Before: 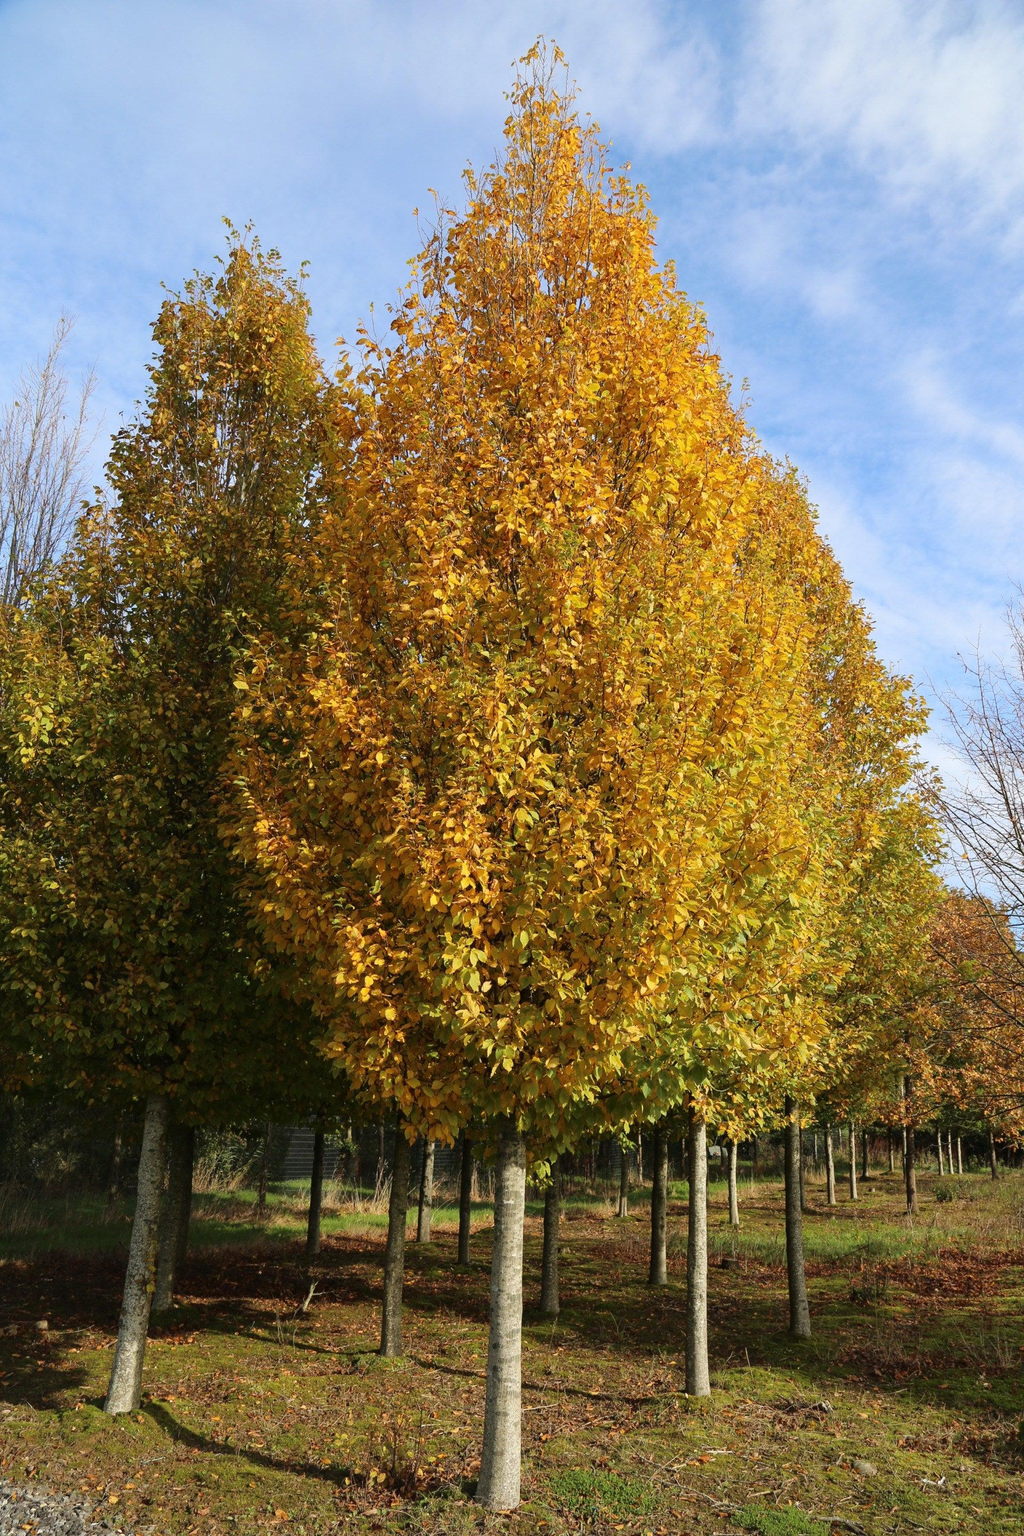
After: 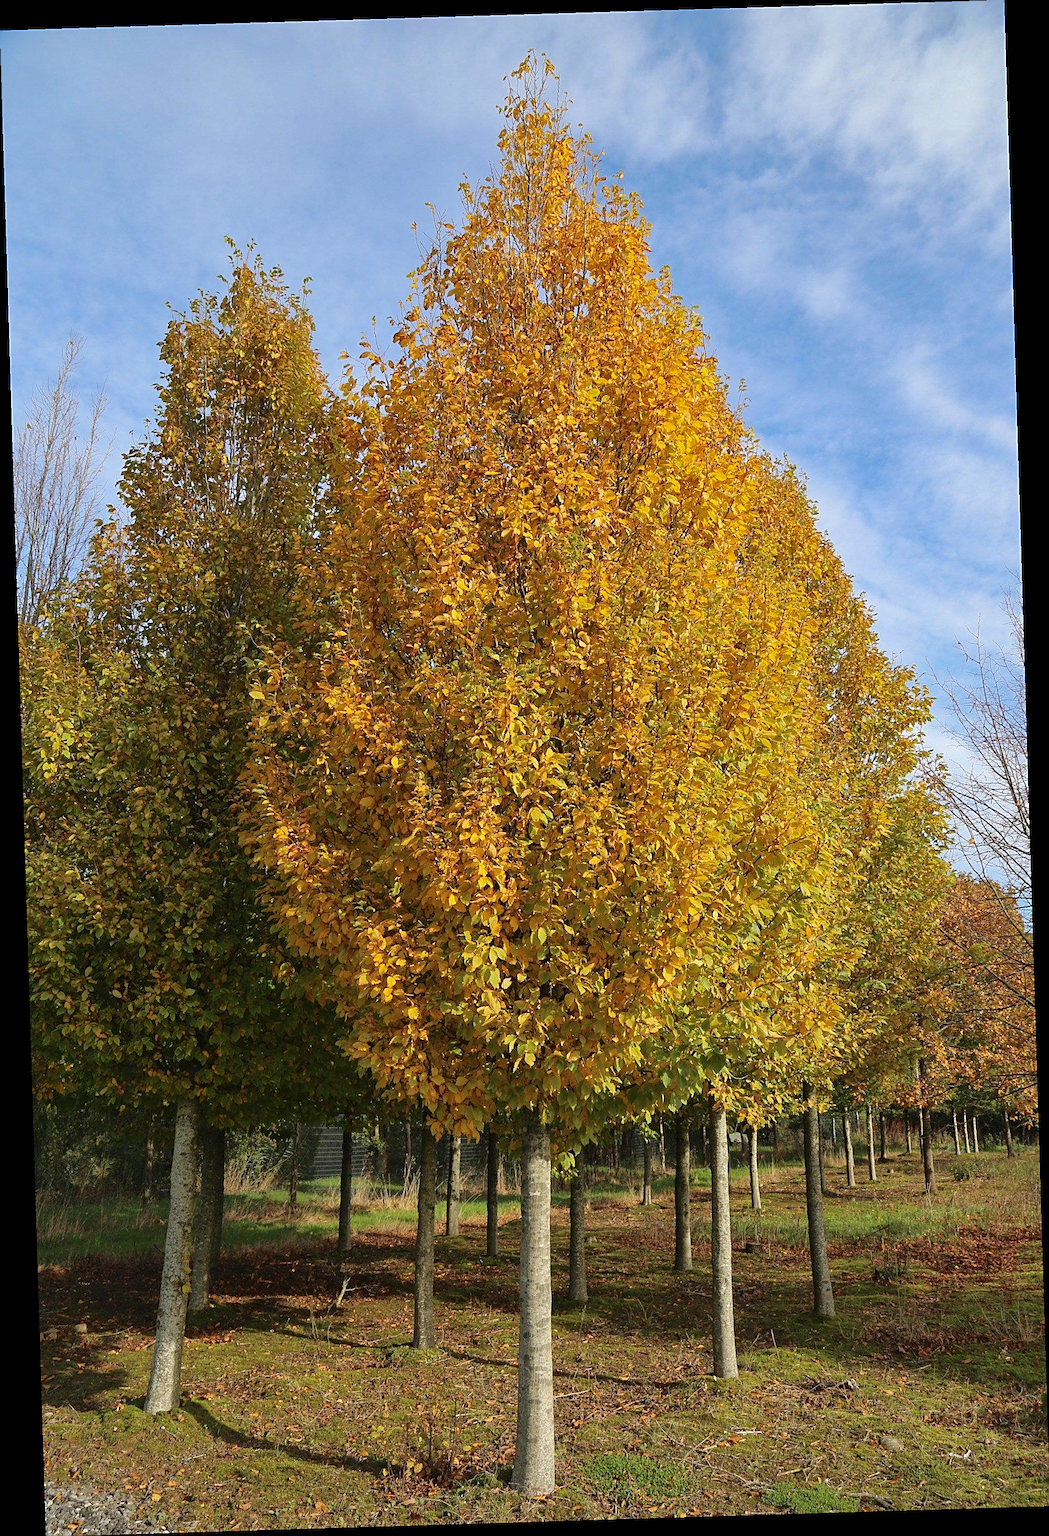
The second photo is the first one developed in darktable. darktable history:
sharpen: amount 0.575
rotate and perspective: rotation -1.75°, automatic cropping off
shadows and highlights: on, module defaults
